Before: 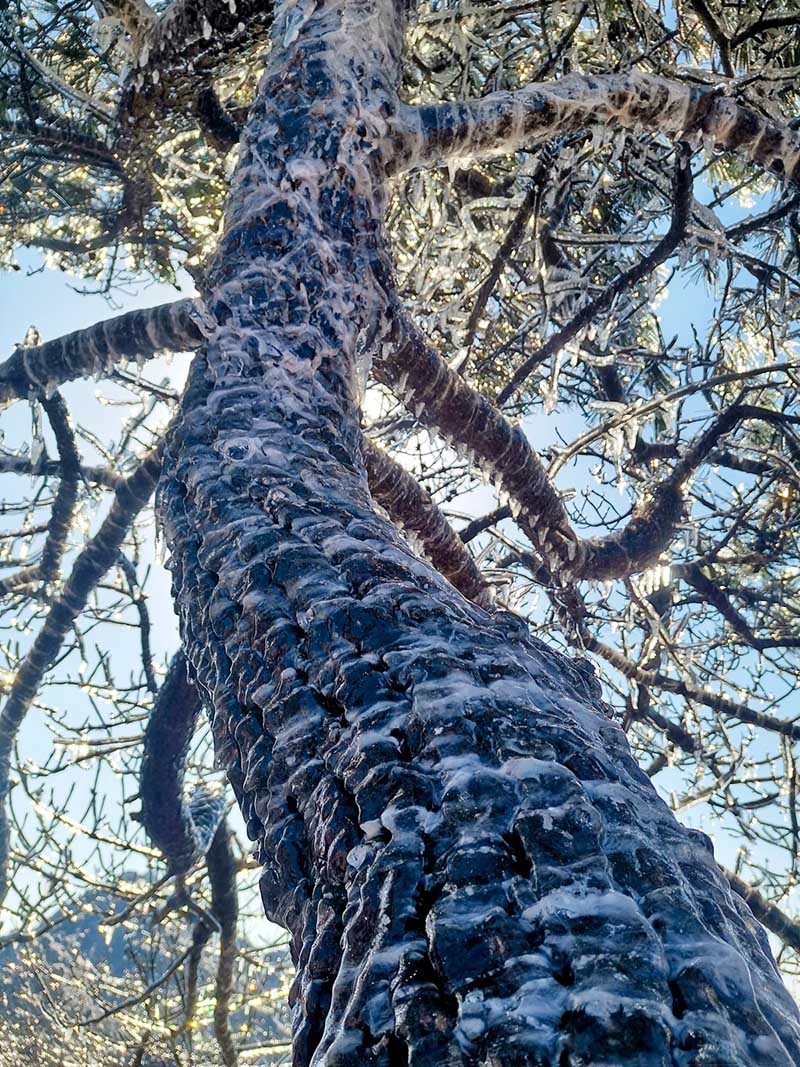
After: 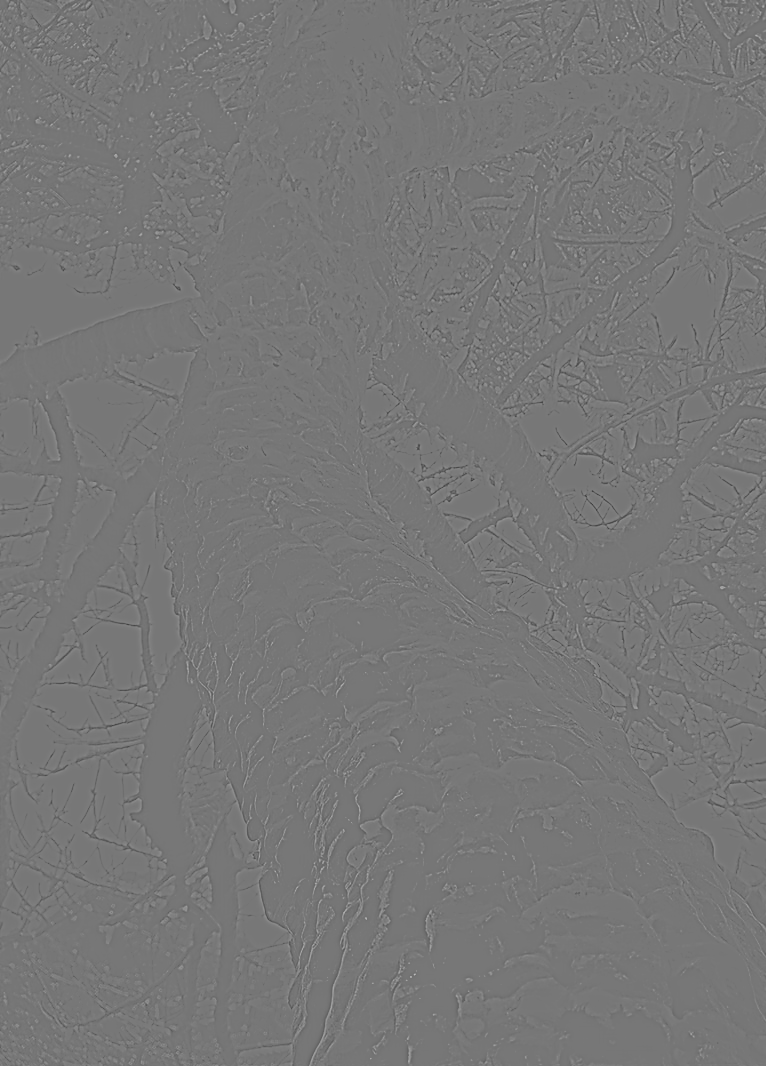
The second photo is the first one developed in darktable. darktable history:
sharpen: radius 1.458, amount 0.398, threshold 1.271
crop: right 4.126%, bottom 0.031%
lowpass: radius 4, soften with bilateral filter, unbound 0
highpass: sharpness 6%, contrast boost 7.63%
tone equalizer: -8 EV -0.002 EV, -7 EV 0.005 EV, -6 EV -0.009 EV, -5 EV 0.011 EV, -4 EV -0.012 EV, -3 EV 0.007 EV, -2 EV -0.062 EV, -1 EV -0.293 EV, +0 EV -0.582 EV, smoothing diameter 2%, edges refinement/feathering 20, mask exposure compensation -1.57 EV, filter diffusion 5
